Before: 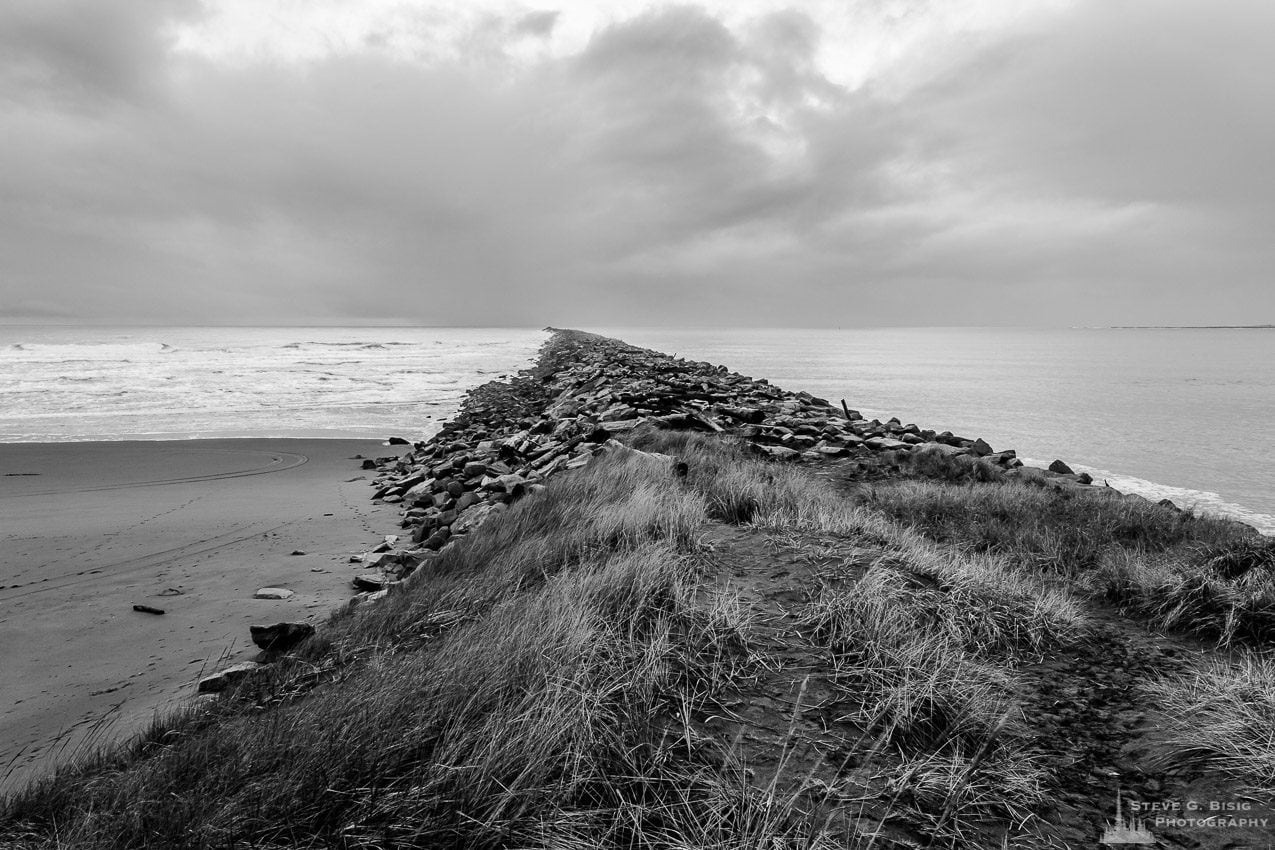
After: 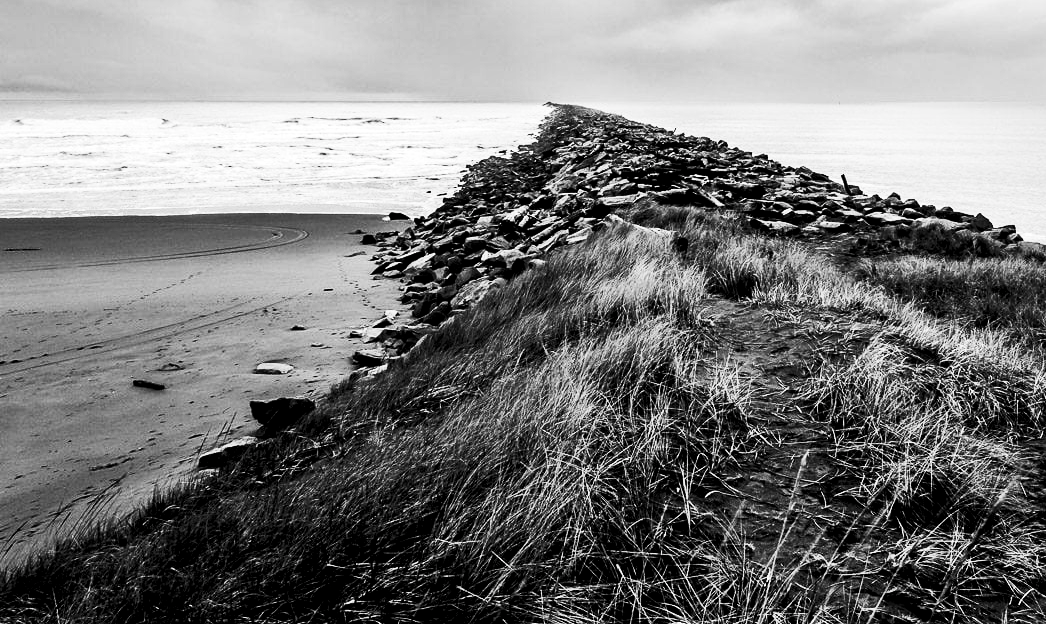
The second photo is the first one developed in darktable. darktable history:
exposure: black level correction -0.001, exposure 0.08 EV, compensate highlight preservation false
color balance rgb: shadows lift › luminance -9.41%, highlights gain › luminance 17.6%, global offset › luminance -1.45%, perceptual saturation grading › highlights -17.77%, perceptual saturation grading › mid-tones 33.1%, perceptual saturation grading › shadows 50.52%, global vibrance 24.22%
crop: top 26.531%, right 17.959%
shadows and highlights: shadows 40, highlights -54, highlights color adjustment 46%, low approximation 0.01, soften with gaussian
contrast brightness saturation: contrast 0.39, brightness 0.1
